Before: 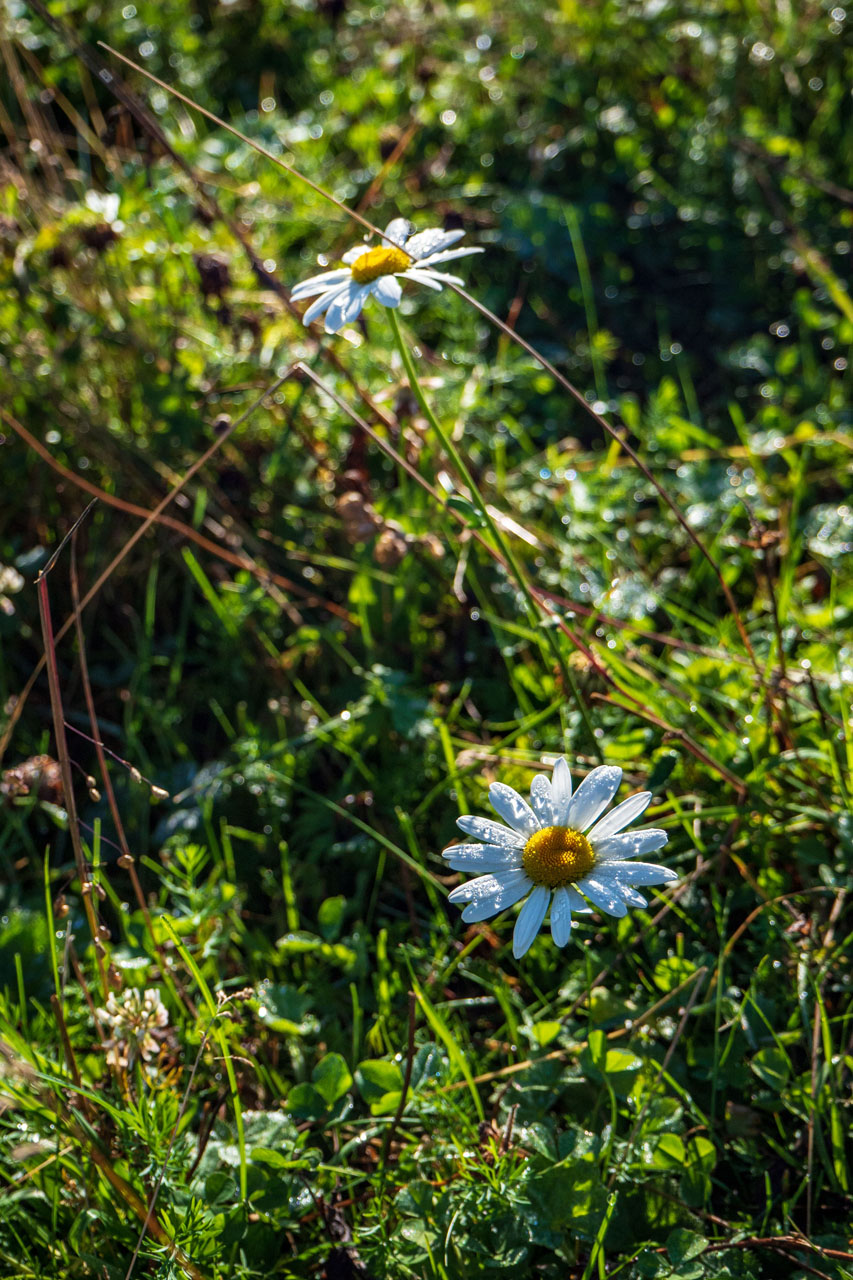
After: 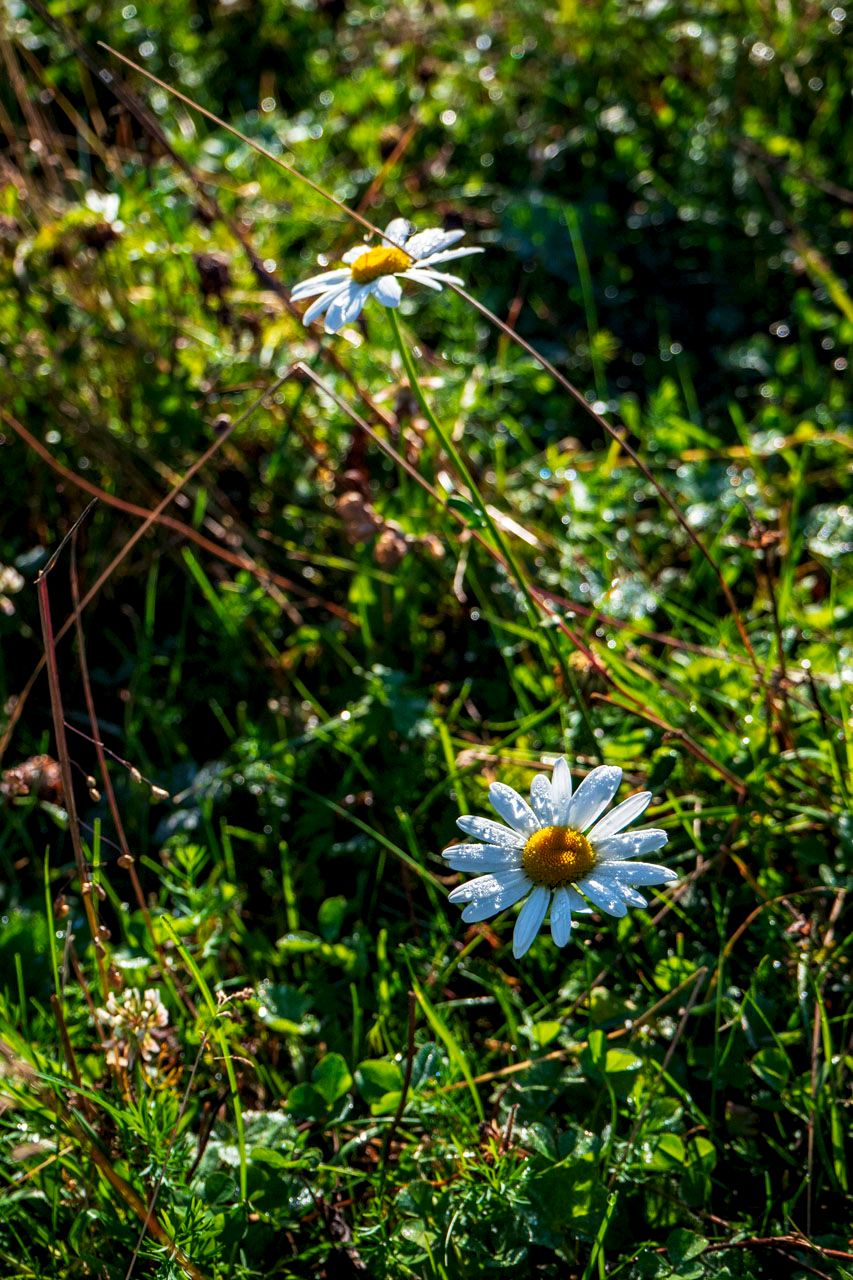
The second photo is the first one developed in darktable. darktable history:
tone curve: curves: ch0 [(0, 0) (0.003, 0.003) (0.011, 0.011) (0.025, 0.026) (0.044, 0.046) (0.069, 0.071) (0.1, 0.103) (0.136, 0.14) (0.177, 0.183) (0.224, 0.231) (0.277, 0.286) (0.335, 0.346) (0.399, 0.412) (0.468, 0.483) (0.543, 0.56) (0.623, 0.643) (0.709, 0.732) (0.801, 0.826) (0.898, 0.917) (1, 1)], preserve colors none
color look up table: target L [74.65, 65.85, 49.28, 33.88, 100, 65.5, 62.11, 58.13, 50.78, 42.02, 29.42, 53.85, 53.17, 40.01, 25.73, 28.8, 85.72, 75.67, 65.6, 63.87, 51.02, 46.44, 47.08, 26.7, 0 ×25], target a [-0.399, -26.42, -46.13, -16.03, 0, 17.05, 20.21, 37.42, 51.05, 53.79, 14.2, 7.276, 48.83, 9.031, 23.32, 15.18, -1.122, -2.116, -32.12, -2.551, -18.45, -2.314, -4.846, -2.637, 0 ×25], target b [71.1, 54.74, 32.61, 20.09, 0.005, 64.01, 11.35, 53.62, 15.8, 28.68, 12.46, -29.92, -16.67, -51.16, -22.62, -55.91, -2.532, -4.002, -8.995, -4.818, -33.08, -3.755, -30.08, -3.613, 0 ×25], num patches 24
